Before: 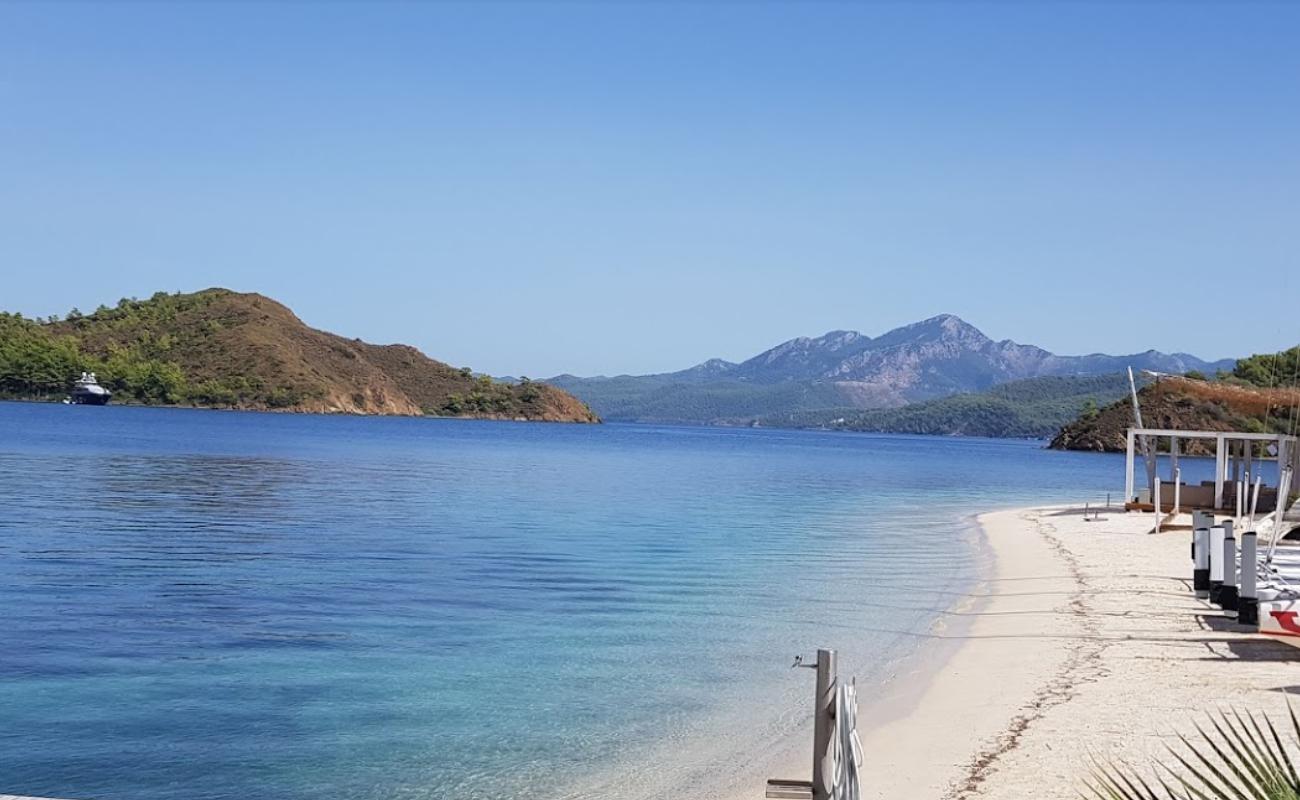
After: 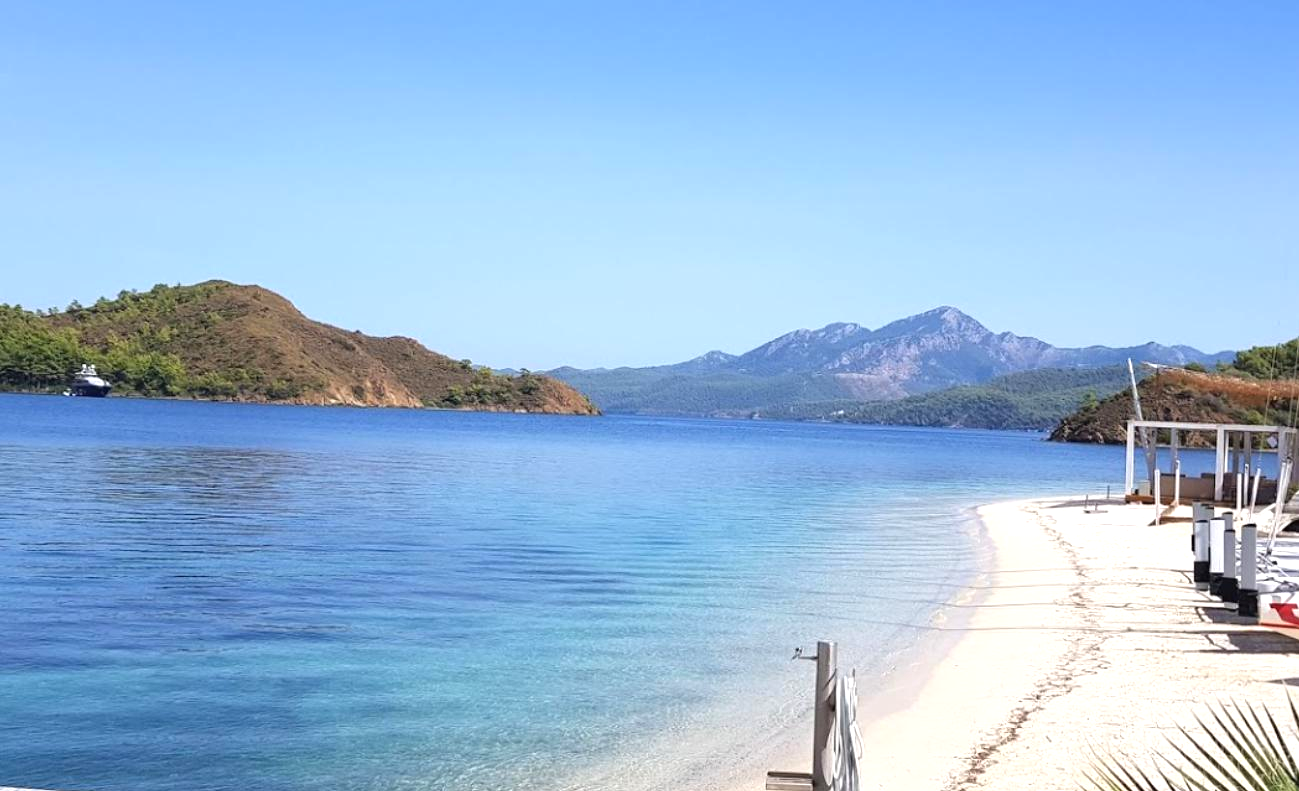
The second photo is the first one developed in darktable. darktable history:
crop: top 1.049%, right 0.001%
exposure: exposure 0.6 EV, compensate highlight preservation false
contrast brightness saturation: contrast -0.02, brightness -0.01, saturation 0.03
